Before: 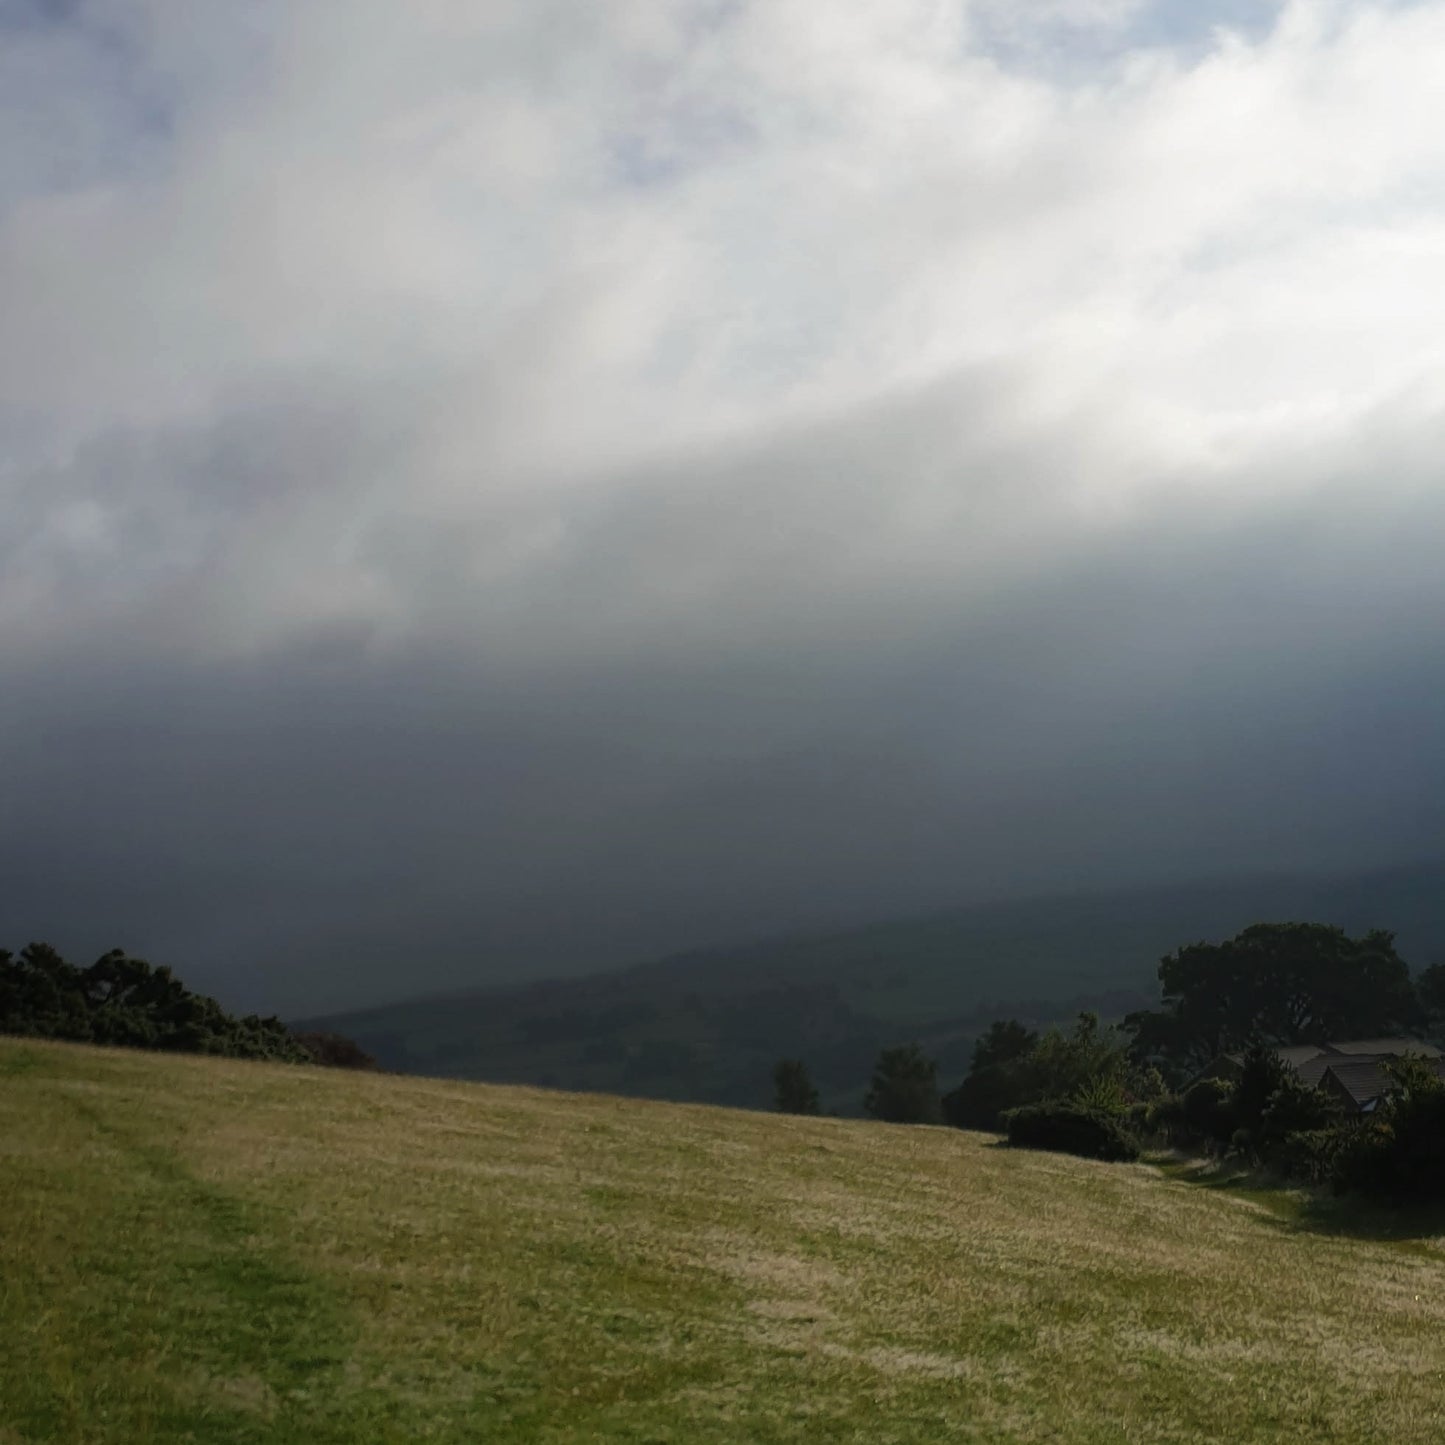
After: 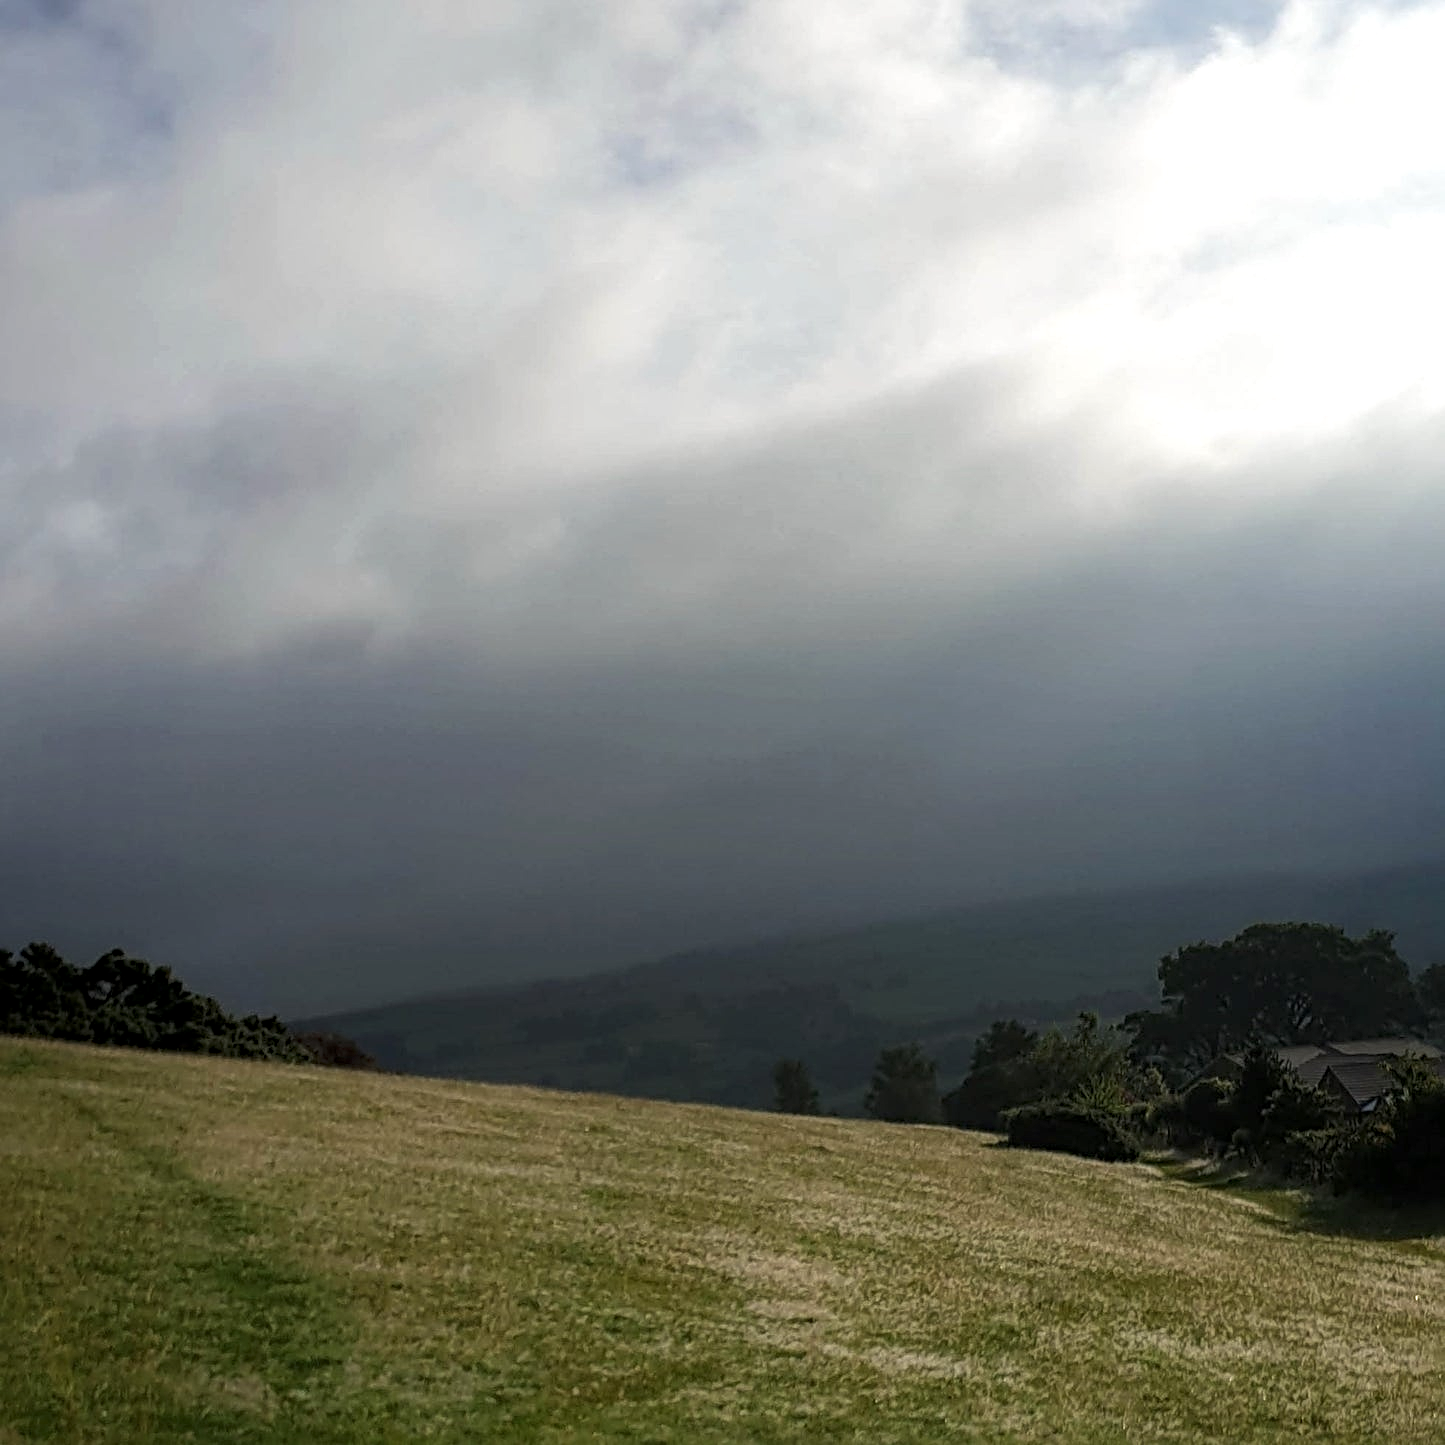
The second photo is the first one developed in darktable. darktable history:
tone equalizer: on, module defaults
exposure: exposure 0.2 EV, compensate highlight preservation false
sharpen: radius 4
local contrast: on, module defaults
